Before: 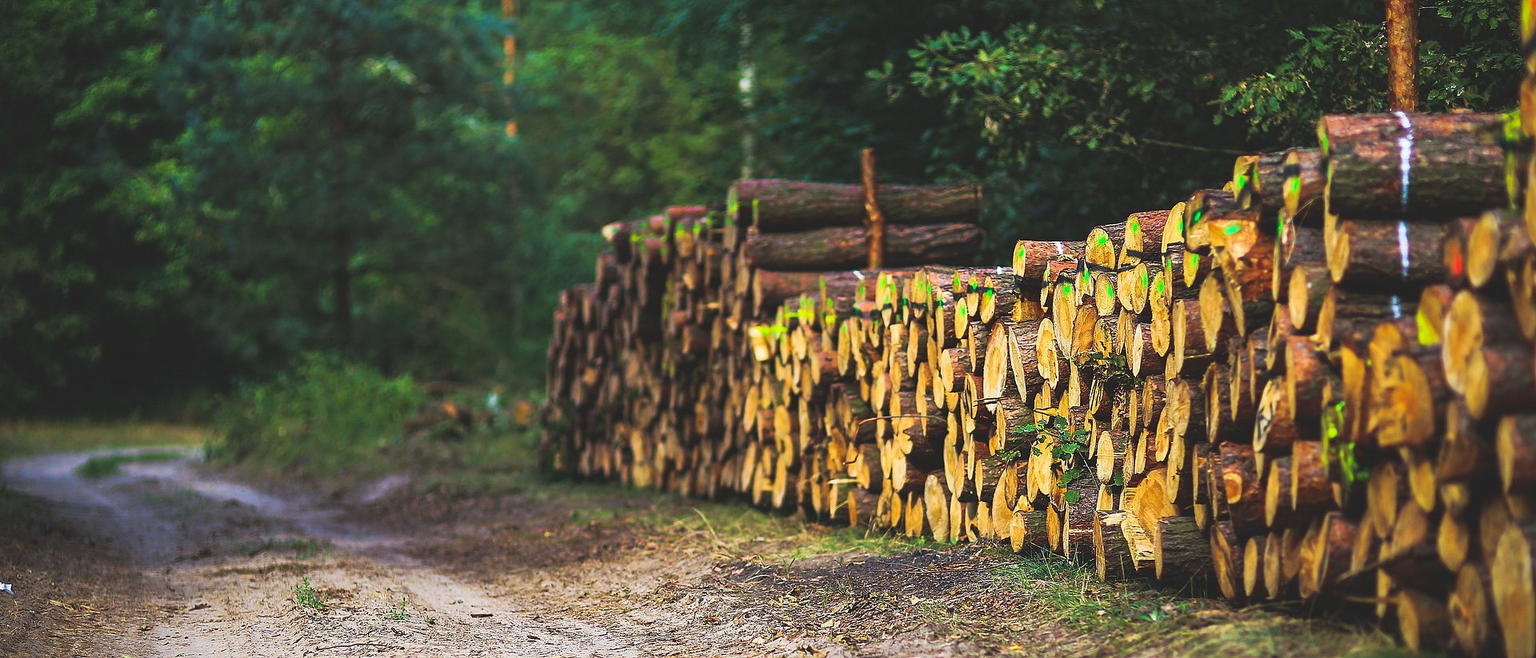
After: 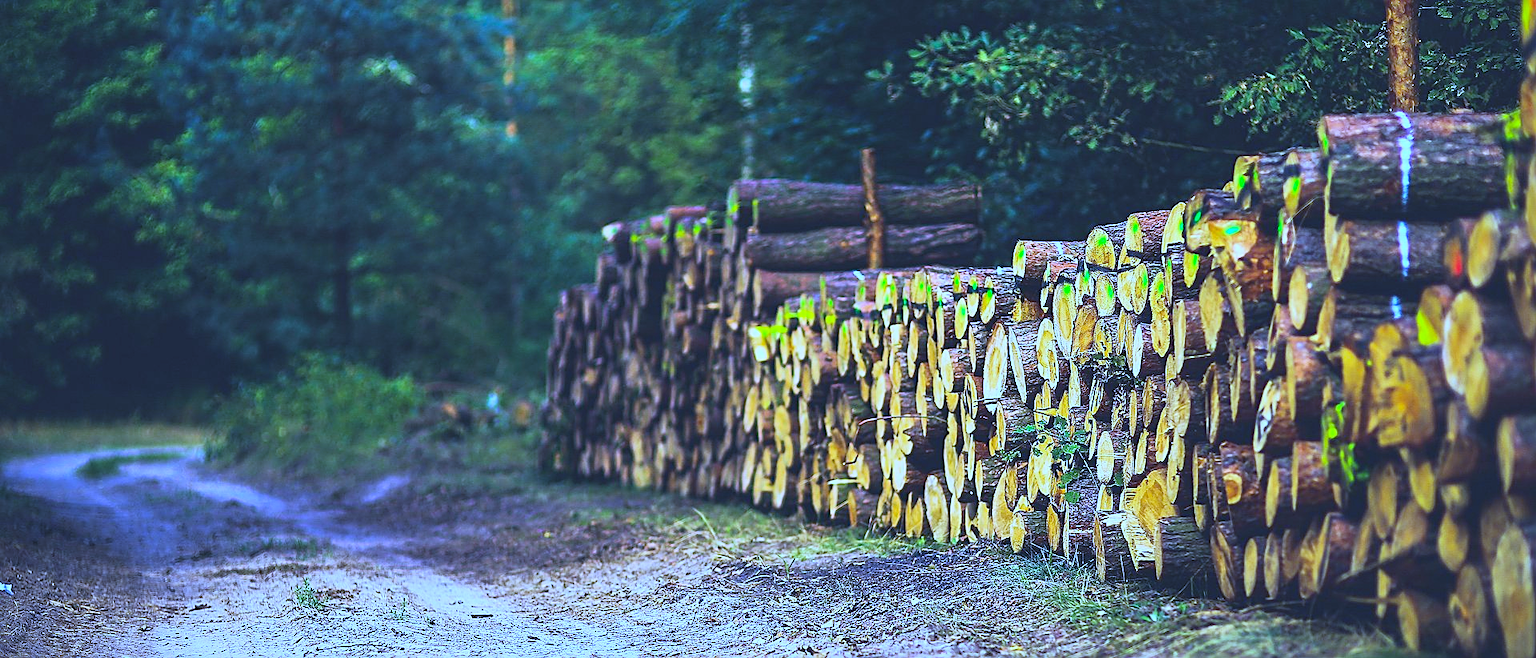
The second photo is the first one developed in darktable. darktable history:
white balance: red 0.766, blue 1.537
sharpen: on, module defaults
color balance rgb: perceptual saturation grading › global saturation -1%
contrast brightness saturation: contrast 0.2, brightness 0.16, saturation 0.22
